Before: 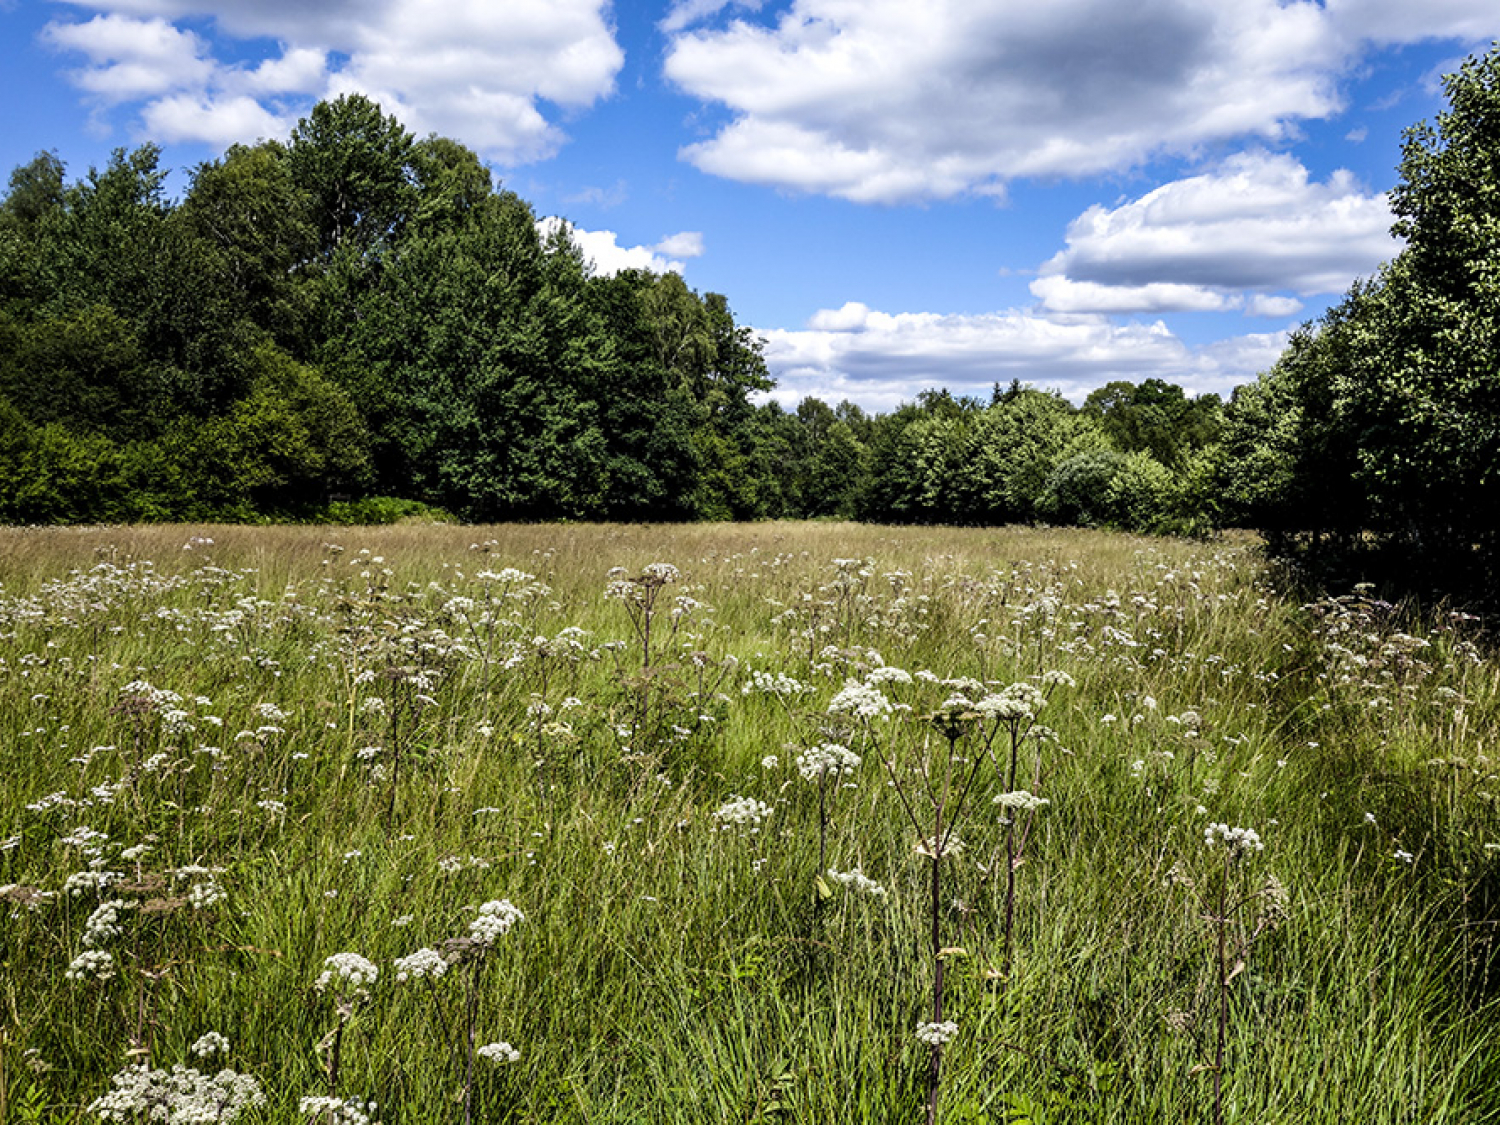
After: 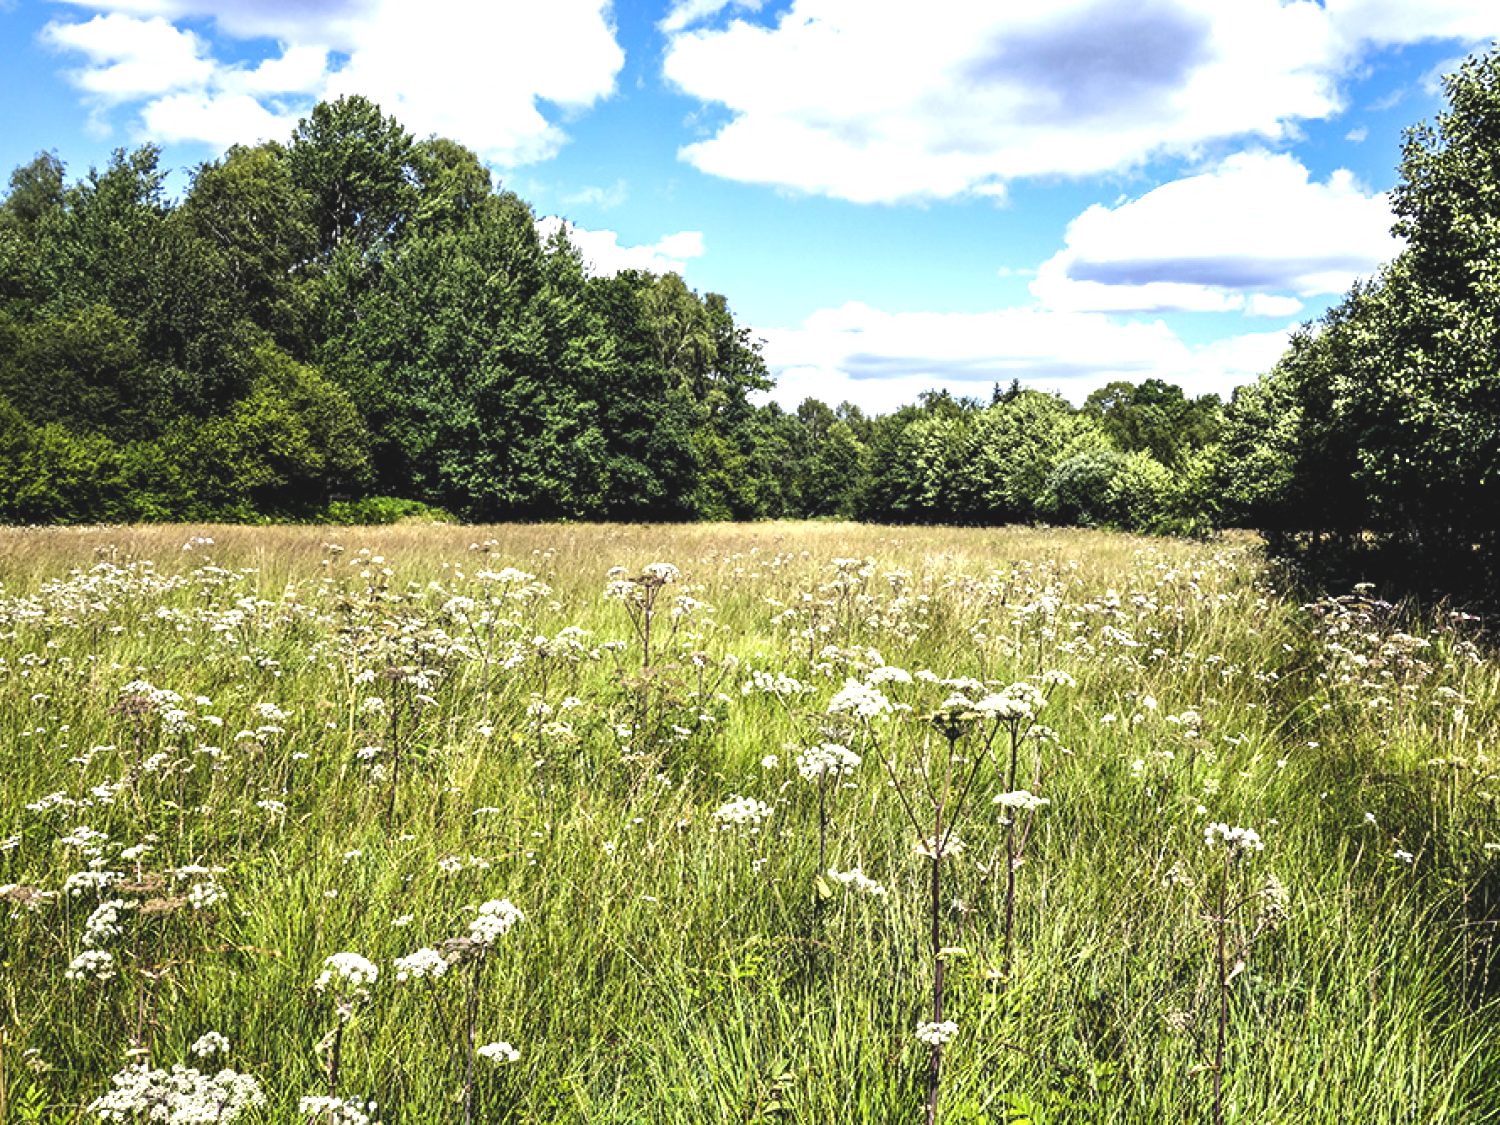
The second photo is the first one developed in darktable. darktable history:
exposure: black level correction -0.005, exposure 1.004 EV, compensate highlight preservation false
